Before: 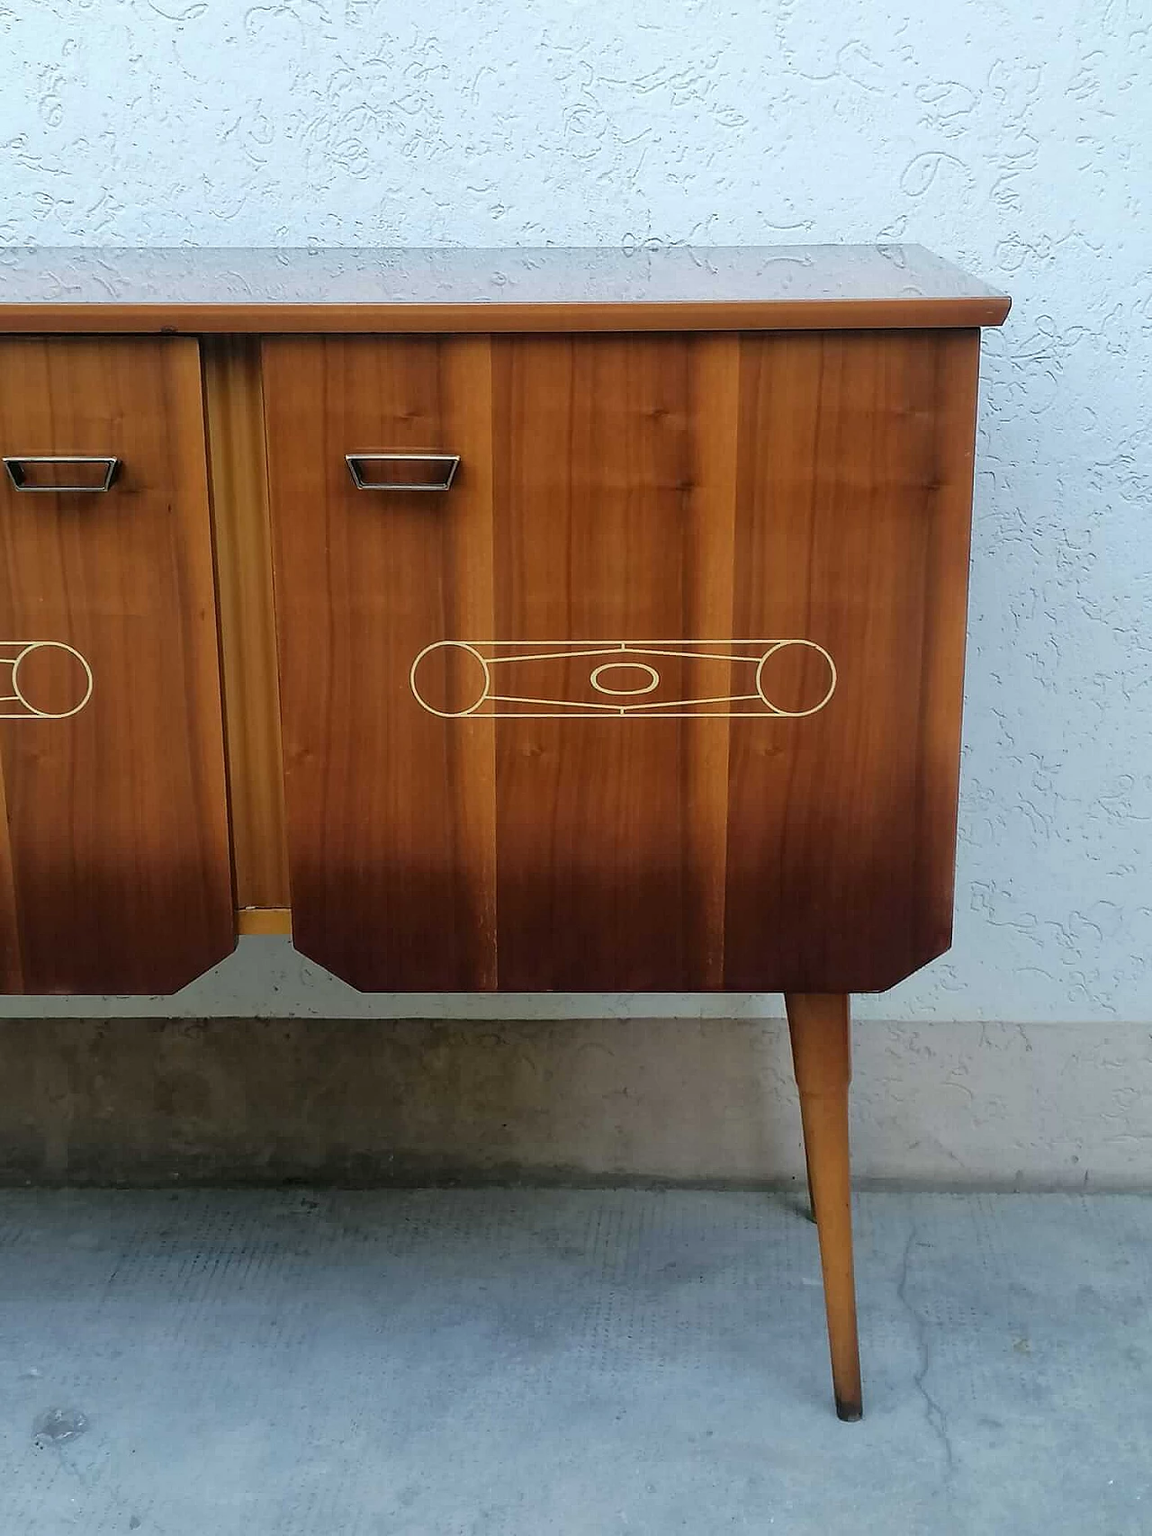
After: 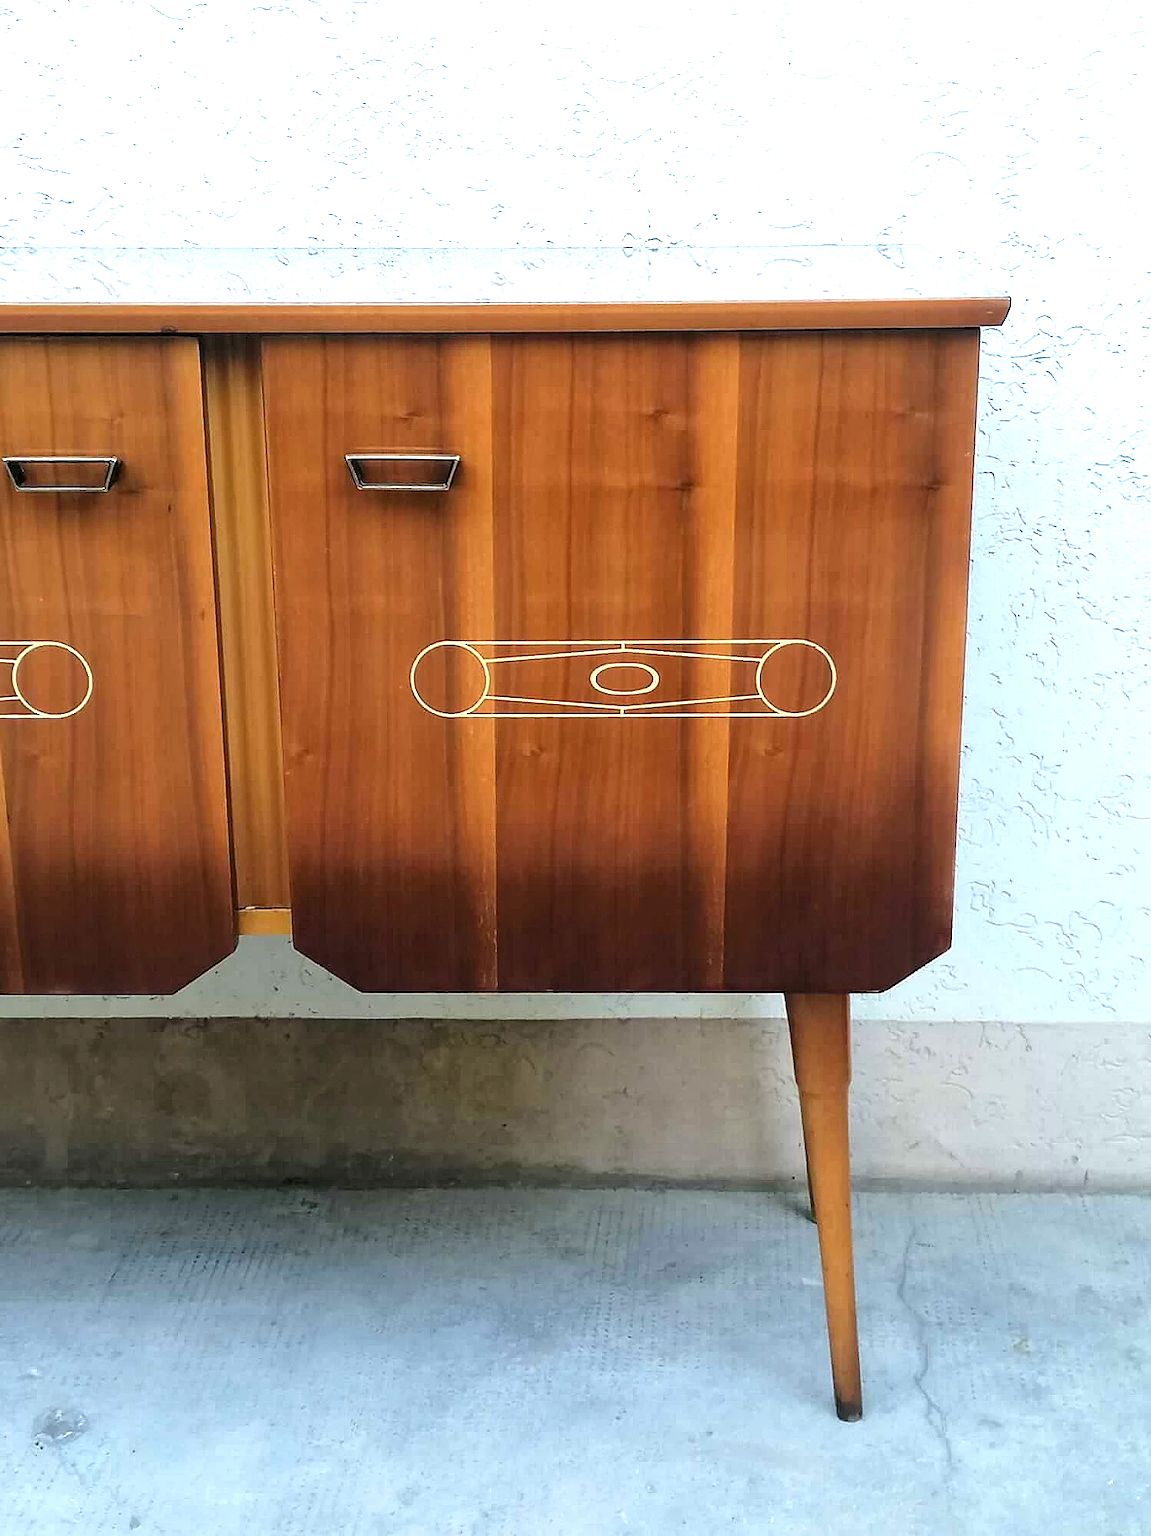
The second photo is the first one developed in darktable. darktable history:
levels: levels [0.026, 0.507, 0.987]
exposure: exposure 1 EV, compensate highlight preservation false
